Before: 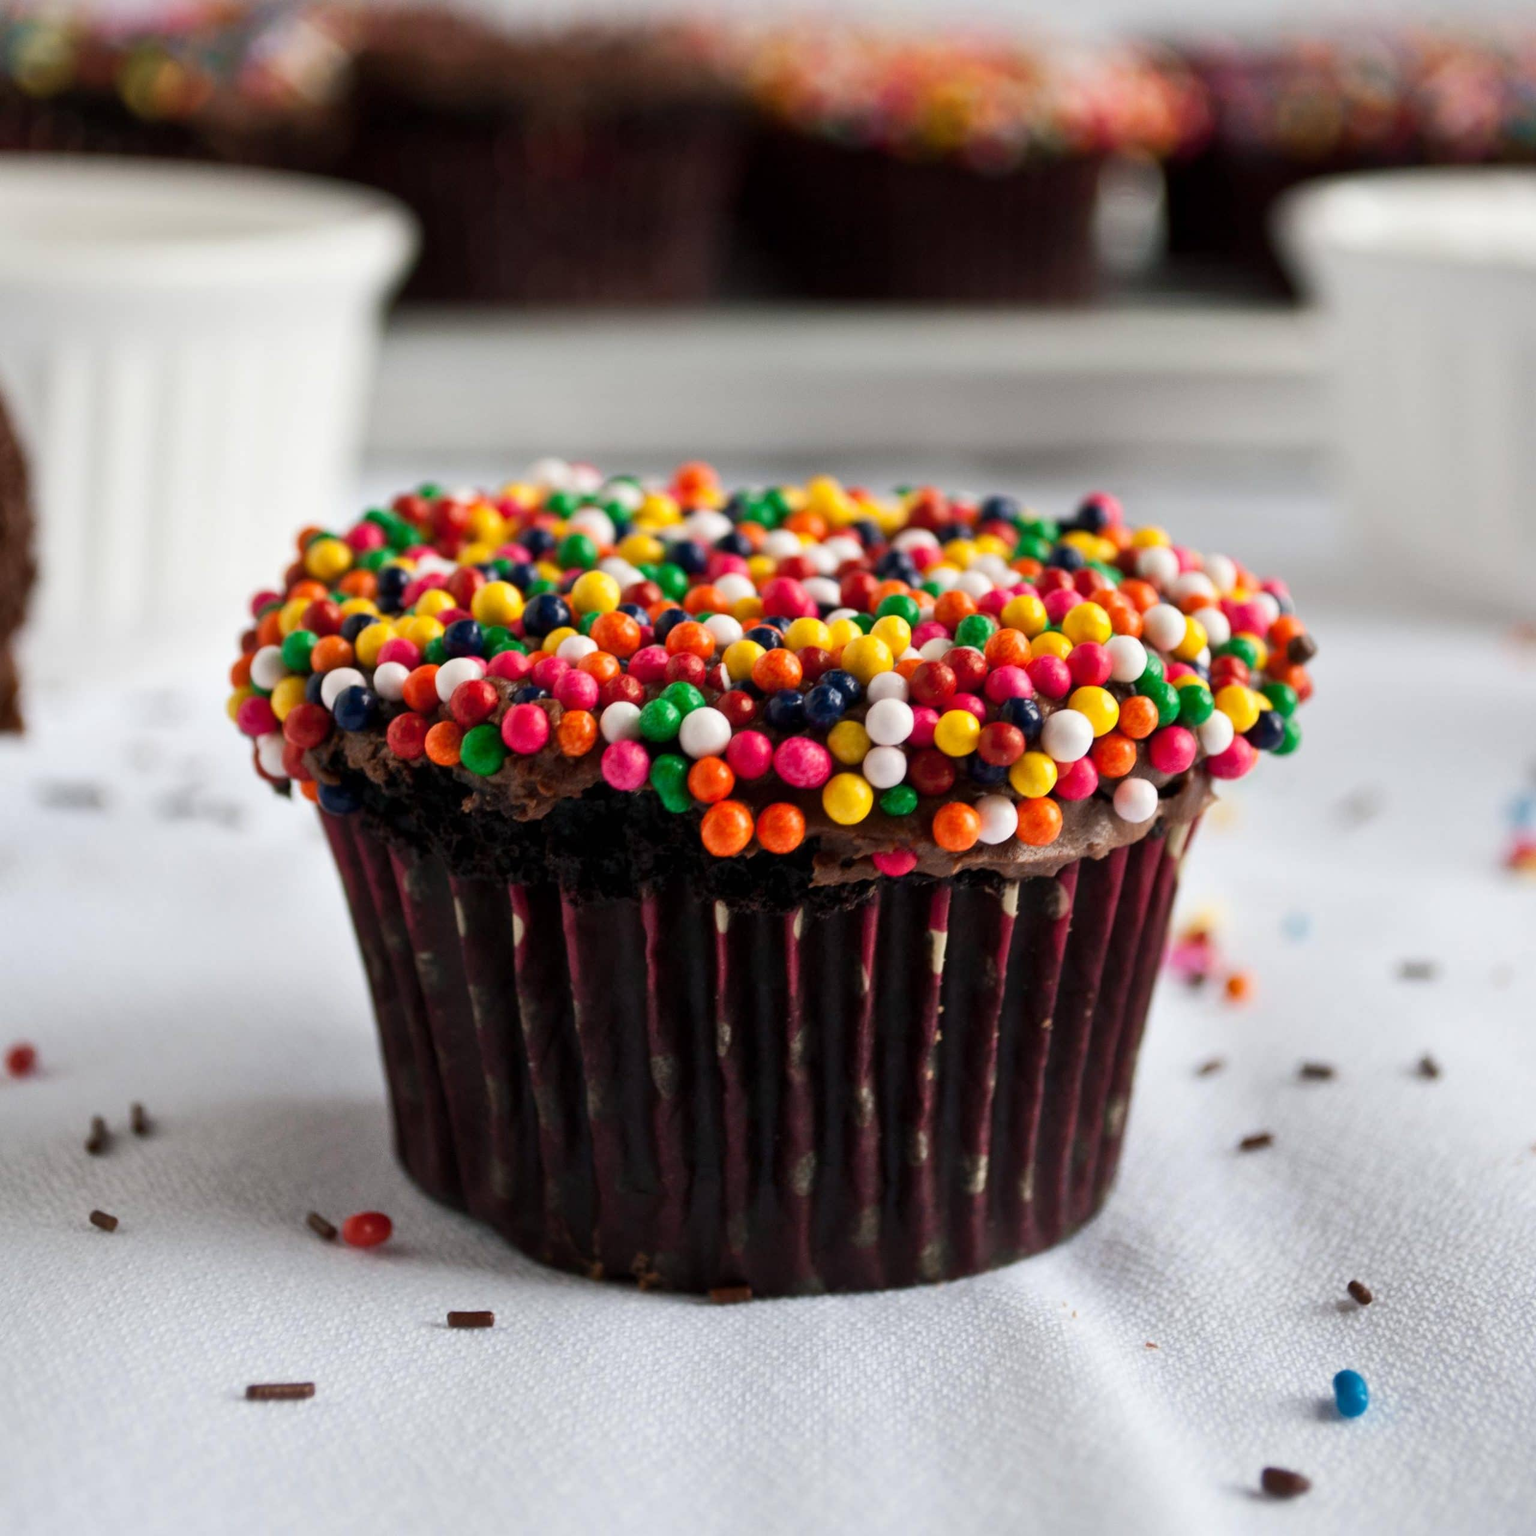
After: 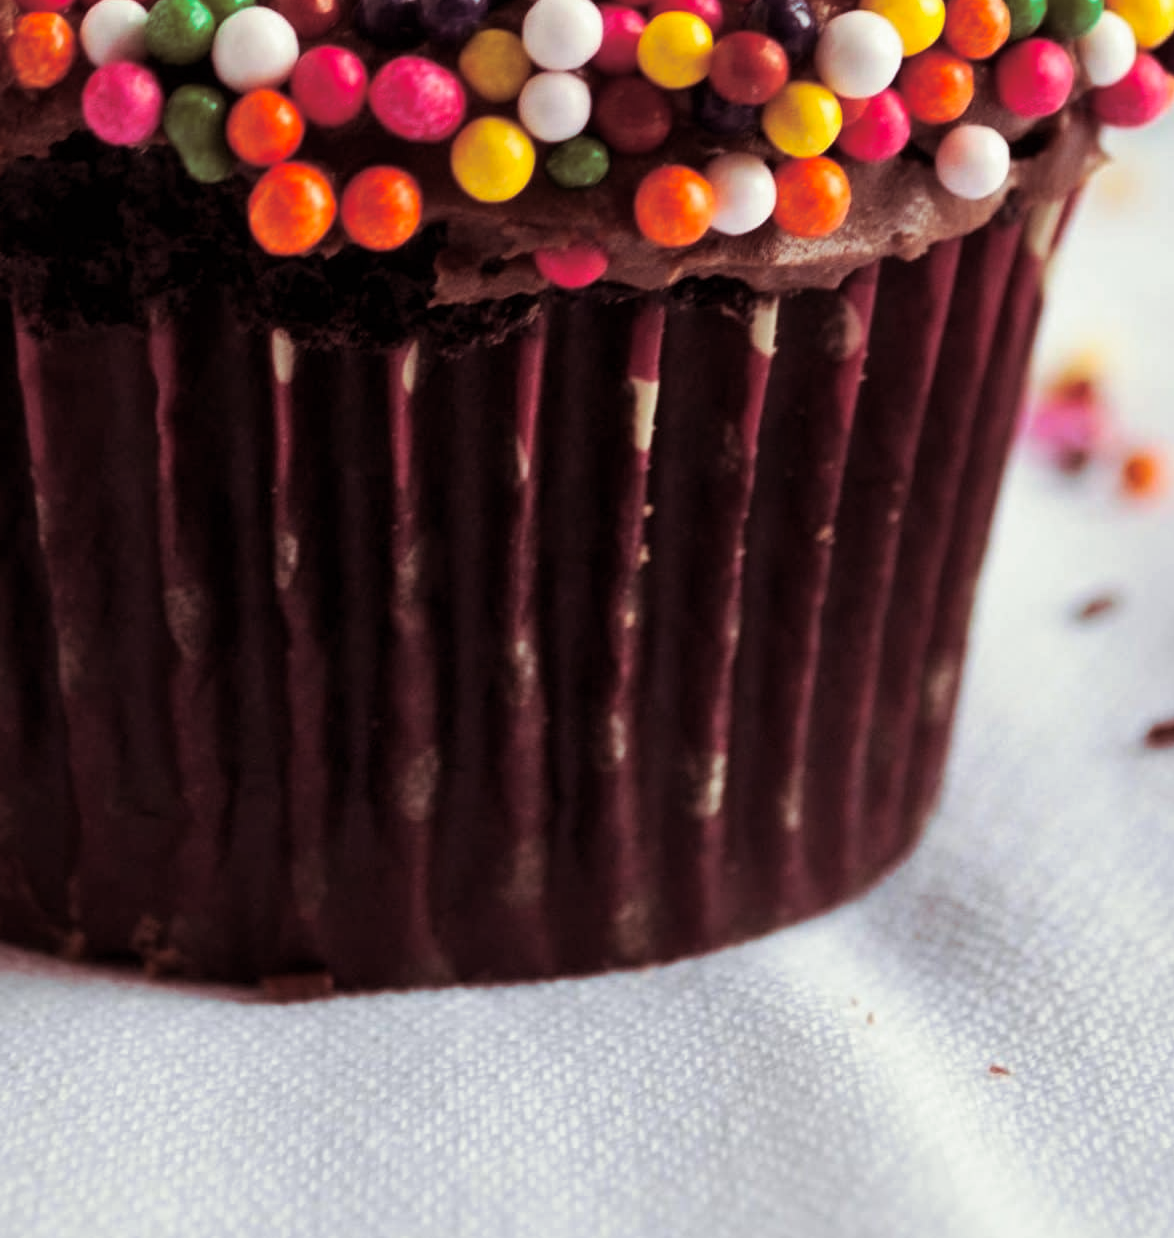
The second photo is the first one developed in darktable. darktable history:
crop: left 35.976%, top 45.819%, right 18.162%, bottom 5.807%
split-toning: on, module defaults
color zones: curves: ch1 [(0, 0.523) (0.143, 0.545) (0.286, 0.52) (0.429, 0.506) (0.571, 0.503) (0.714, 0.503) (0.857, 0.508) (1, 0.523)]
